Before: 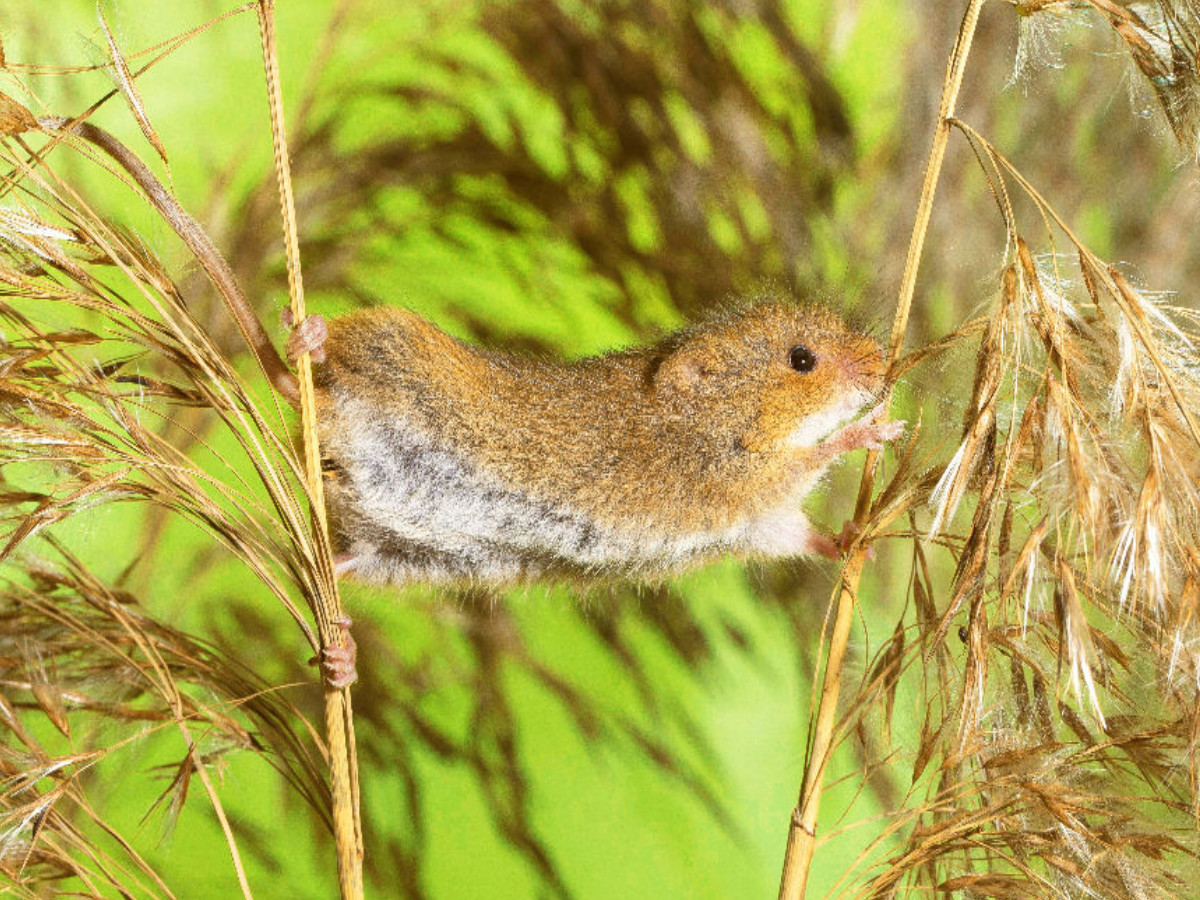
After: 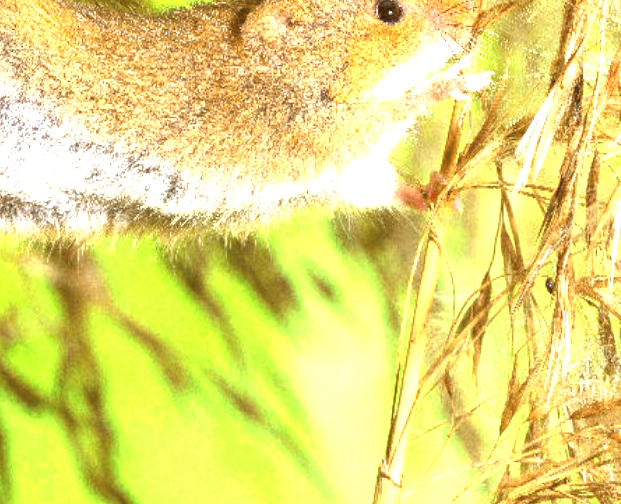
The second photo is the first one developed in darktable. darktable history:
crop: left 34.479%, top 38.822%, right 13.718%, bottom 5.172%
exposure: black level correction 0, exposure 1.1 EV, compensate exposure bias true, compensate highlight preservation false
